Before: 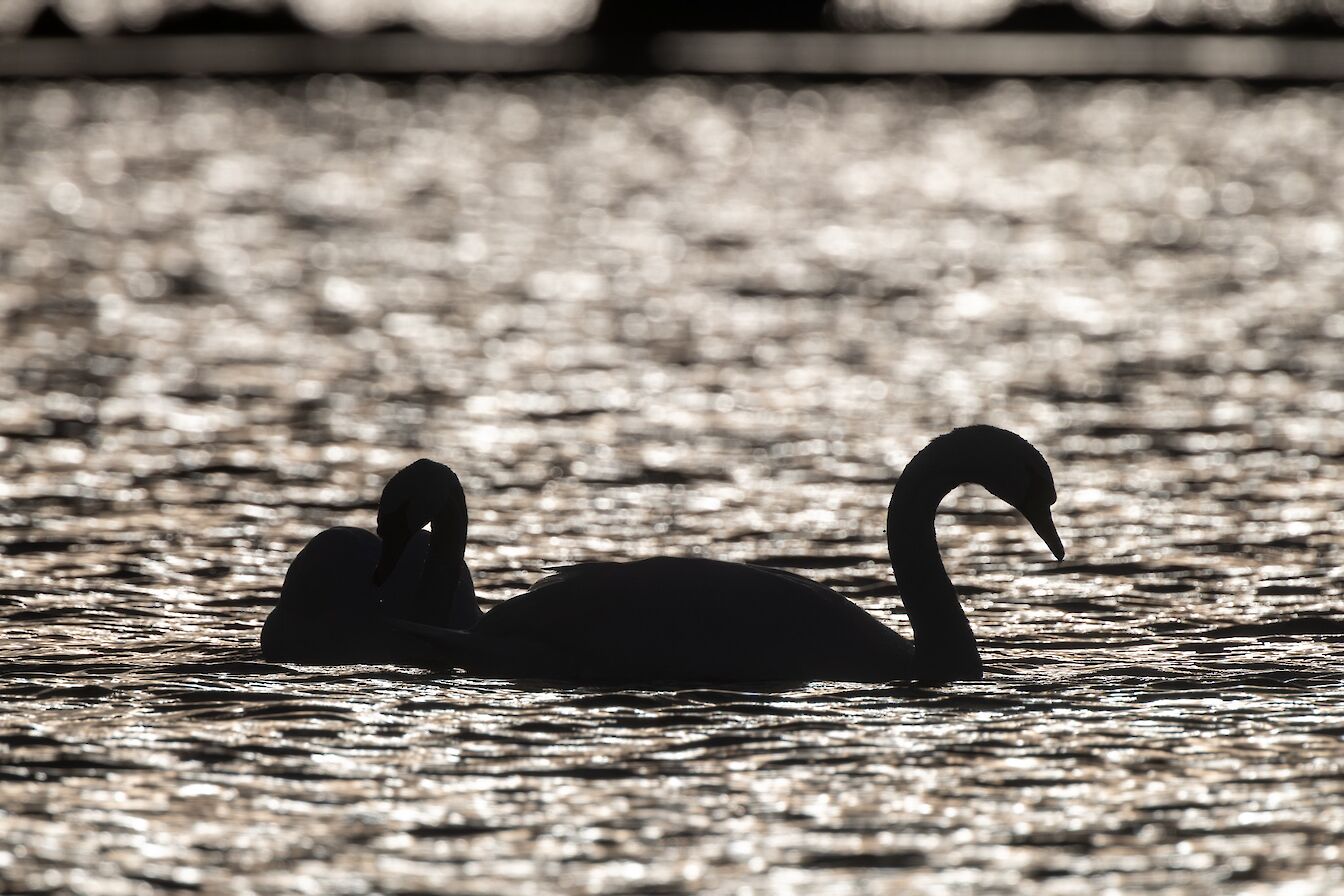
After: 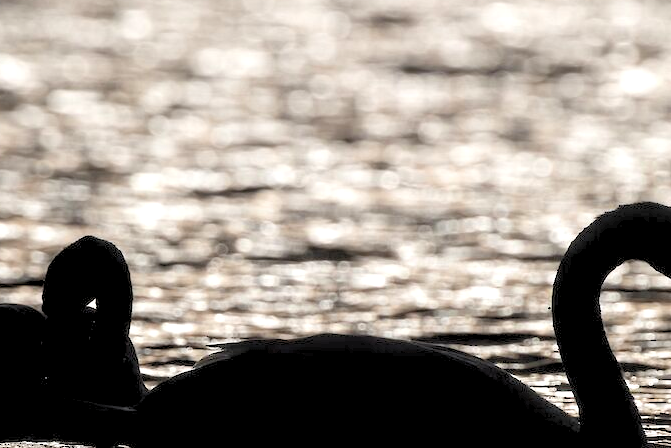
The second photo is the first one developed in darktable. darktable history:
exposure: exposure 0.574 EV, compensate highlight preservation false
crop: left 25%, top 25%, right 25%, bottom 25%
rgb levels: preserve colors sum RGB, levels [[0.038, 0.433, 0.934], [0, 0.5, 1], [0, 0.5, 1]]
